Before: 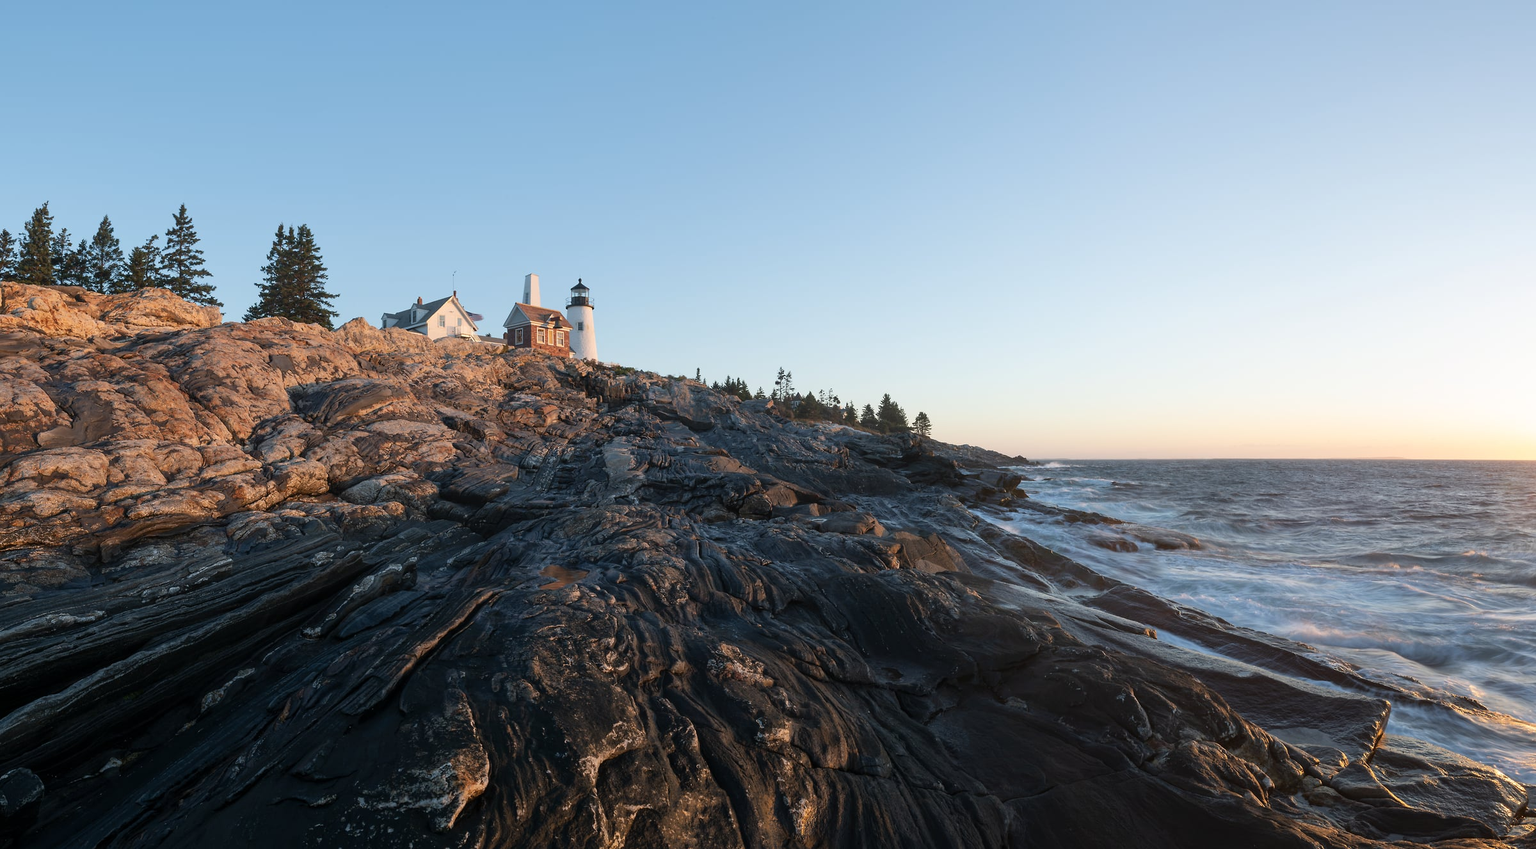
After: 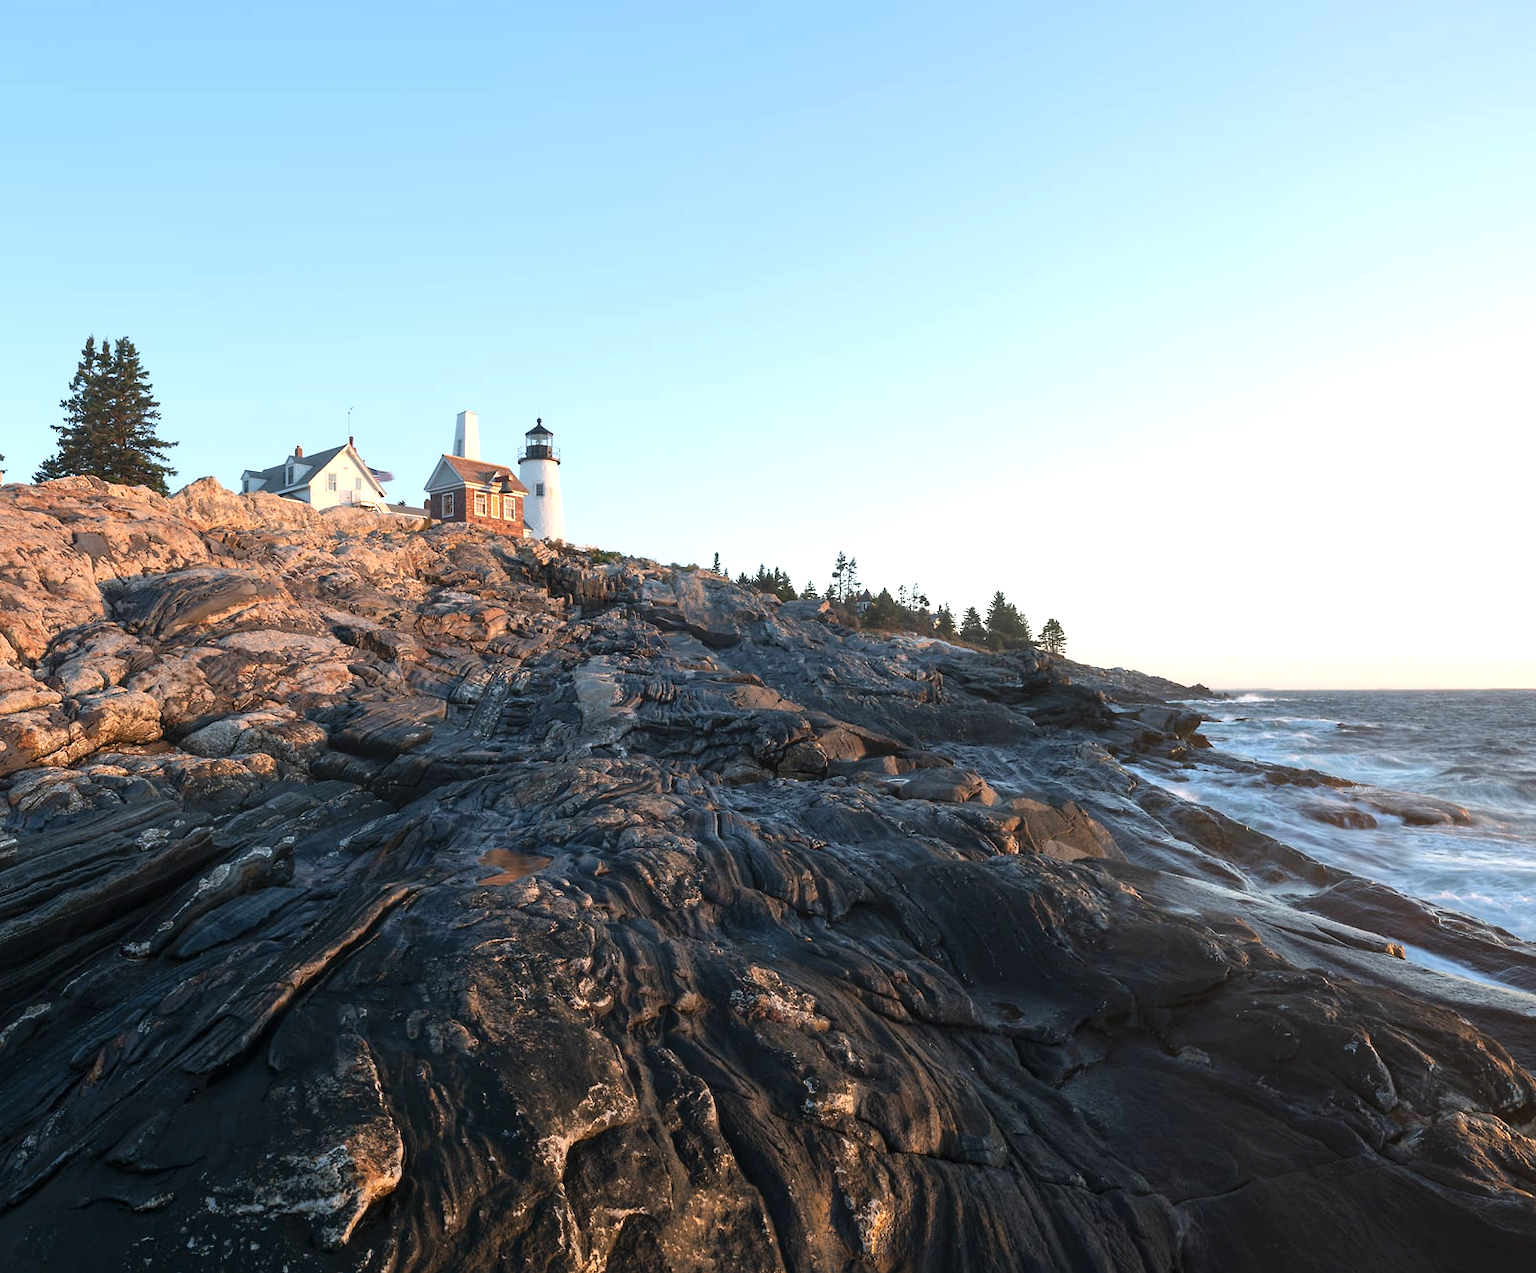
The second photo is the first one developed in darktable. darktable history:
exposure: black level correction 0, exposure 0.68 EV, compensate exposure bias true, compensate highlight preservation false
crop and rotate: left 14.385%, right 18.948%
